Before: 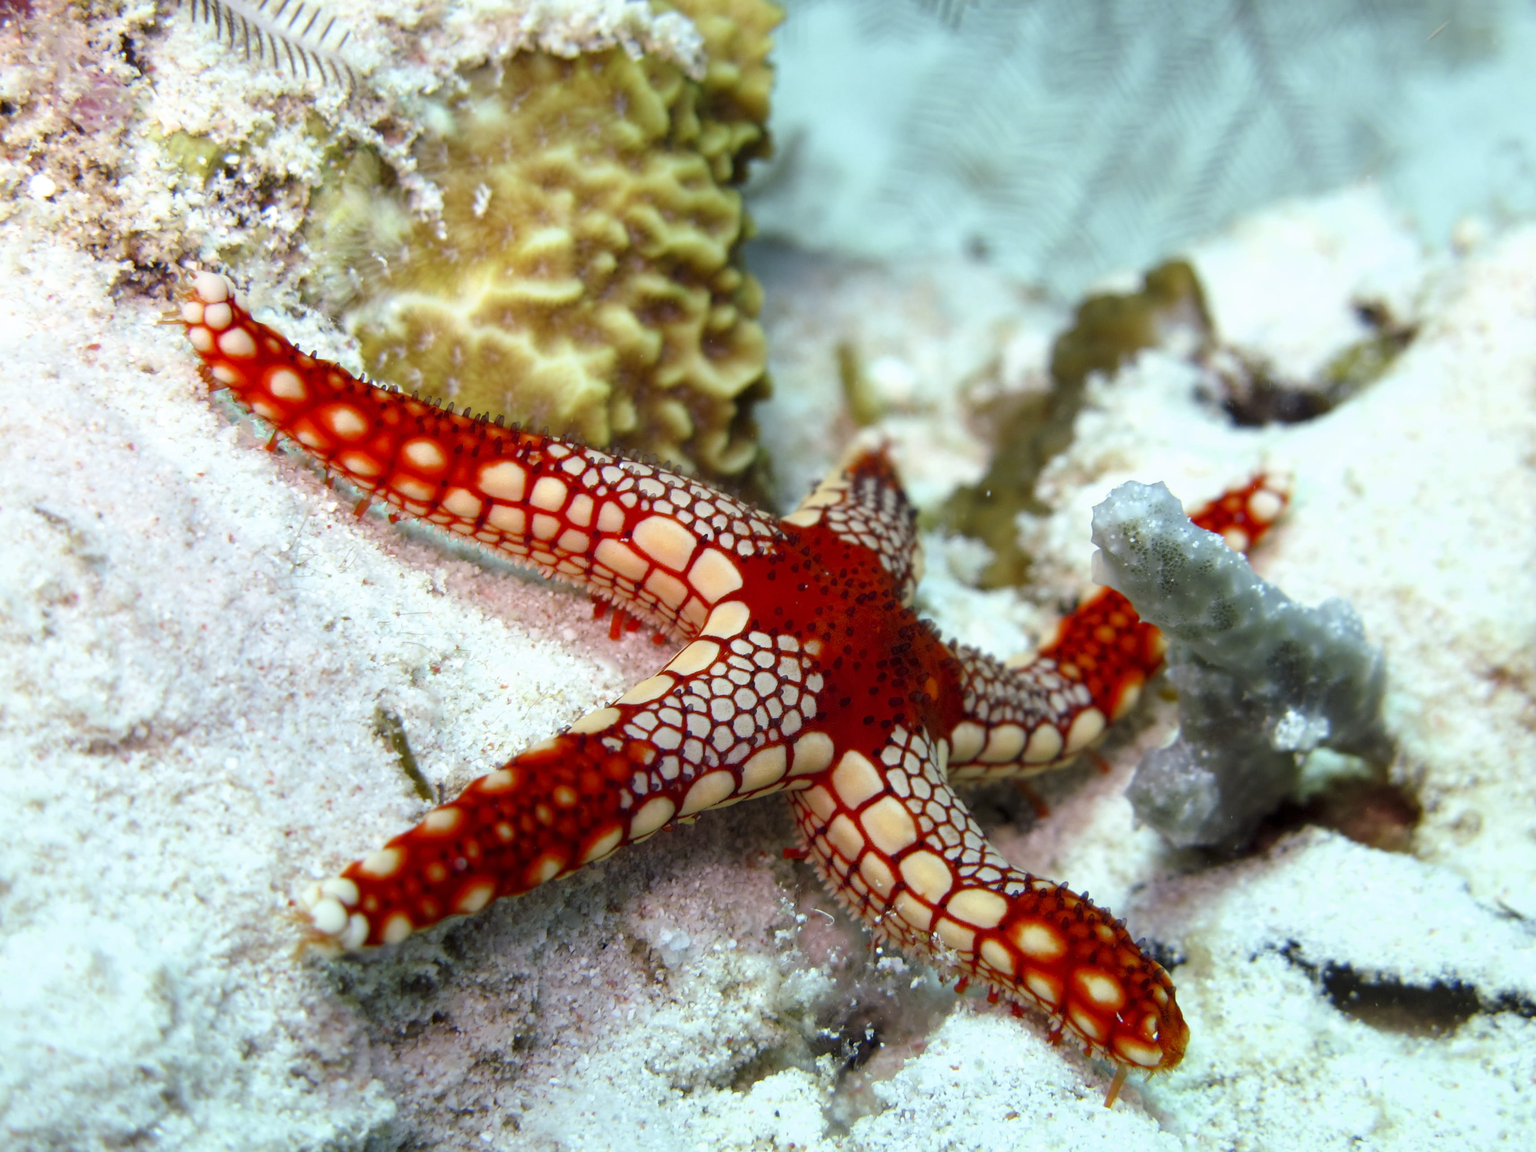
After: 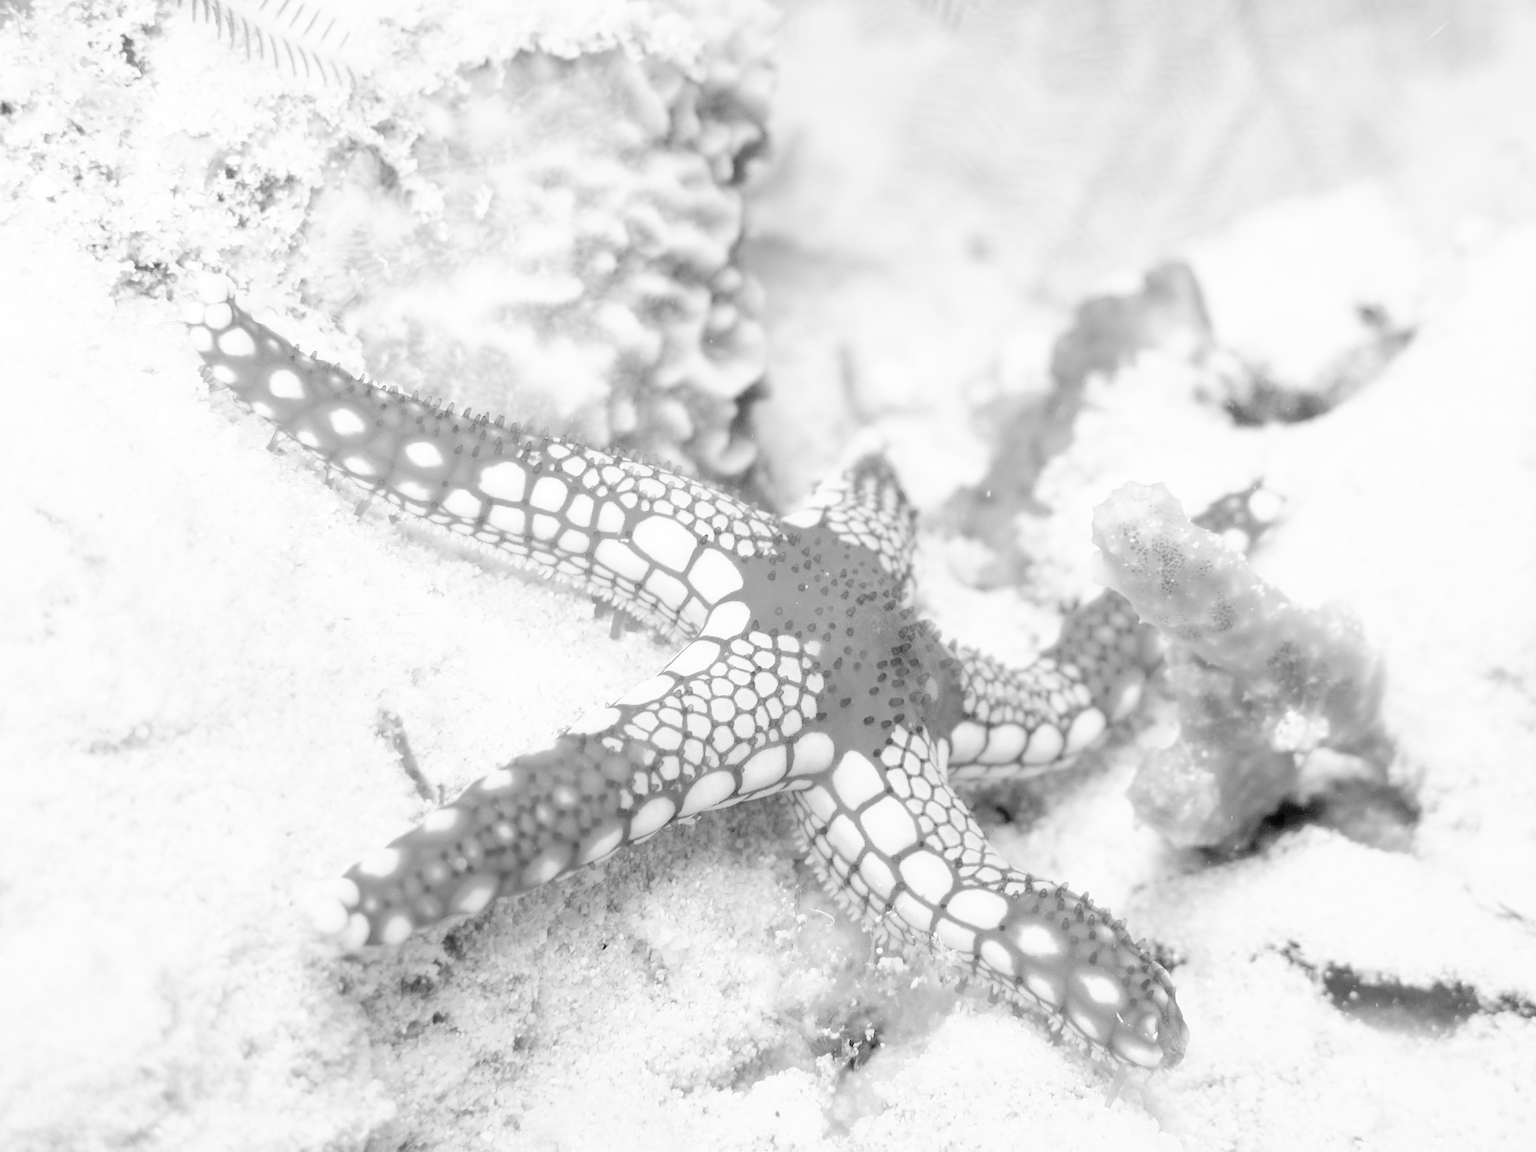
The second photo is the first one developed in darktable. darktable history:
tone curve: curves: ch0 [(0, 0) (0.003, 0.003) (0.011, 0.005) (0.025, 0.008) (0.044, 0.012) (0.069, 0.02) (0.1, 0.031) (0.136, 0.047) (0.177, 0.088) (0.224, 0.141) (0.277, 0.222) (0.335, 0.32) (0.399, 0.422) (0.468, 0.523) (0.543, 0.621) (0.623, 0.715) (0.709, 0.796) (0.801, 0.88) (0.898, 0.962) (1, 1)], preserve colors none
color look up table: target L [89.87, 85.1, 70.41, 50.03, 71.6, 53.07, 46.02, 51.85, 32.98, 33.49, 41.8, 1.013, 200.28, 101.02, 82.81, 73.56, 68.43, 65.25, 68.04, 65.65, 66.45, 43.19, 49.75, 45.17, 40.7, 89, 86.61, 84.72, 79.76, 68.04, 67.25, 68.04, 78.99, 73.95, 32.98, 58.35, 49.75, 35.34, 43.47, 29.78, 24.68, 17.8, 59.65, 78.22, 55.19, 49.17, 51.25, 39.34, 6.811], target a [-0.004, 0, 0, 0.001, 0, 0.001, 0.001, 0, 0.001, 0.001, 0.001, 0 ×10, 0.001 ×4, -0.005, 0 ×4, -0.002, 0, 0, 0, 0.001, 0, 0.001 ×6, 0, -0.002, 0, 0.001 ×4], target b [0.037, 0.003, 0.004, -0.003, 0.003, -0.002, -0.003, -0.002, -0.005, -0.005, -0.004, 0, 0, -0.001, 0.003, 0.003, 0.003, 0.004, 0.003, 0.003, 0.003, -0.003, -0.003, -0.003, -0.004, 0.037, 0.003 ×4, 0.004, 0.003, 0.003, 0.003, -0.005, -0.001, -0.003, -0.004, -0.003, -0.005, -0.004, -0.002, -0.001, 0.005, -0.002, -0.003, -0.002, -0.004, -0.001], num patches 49
